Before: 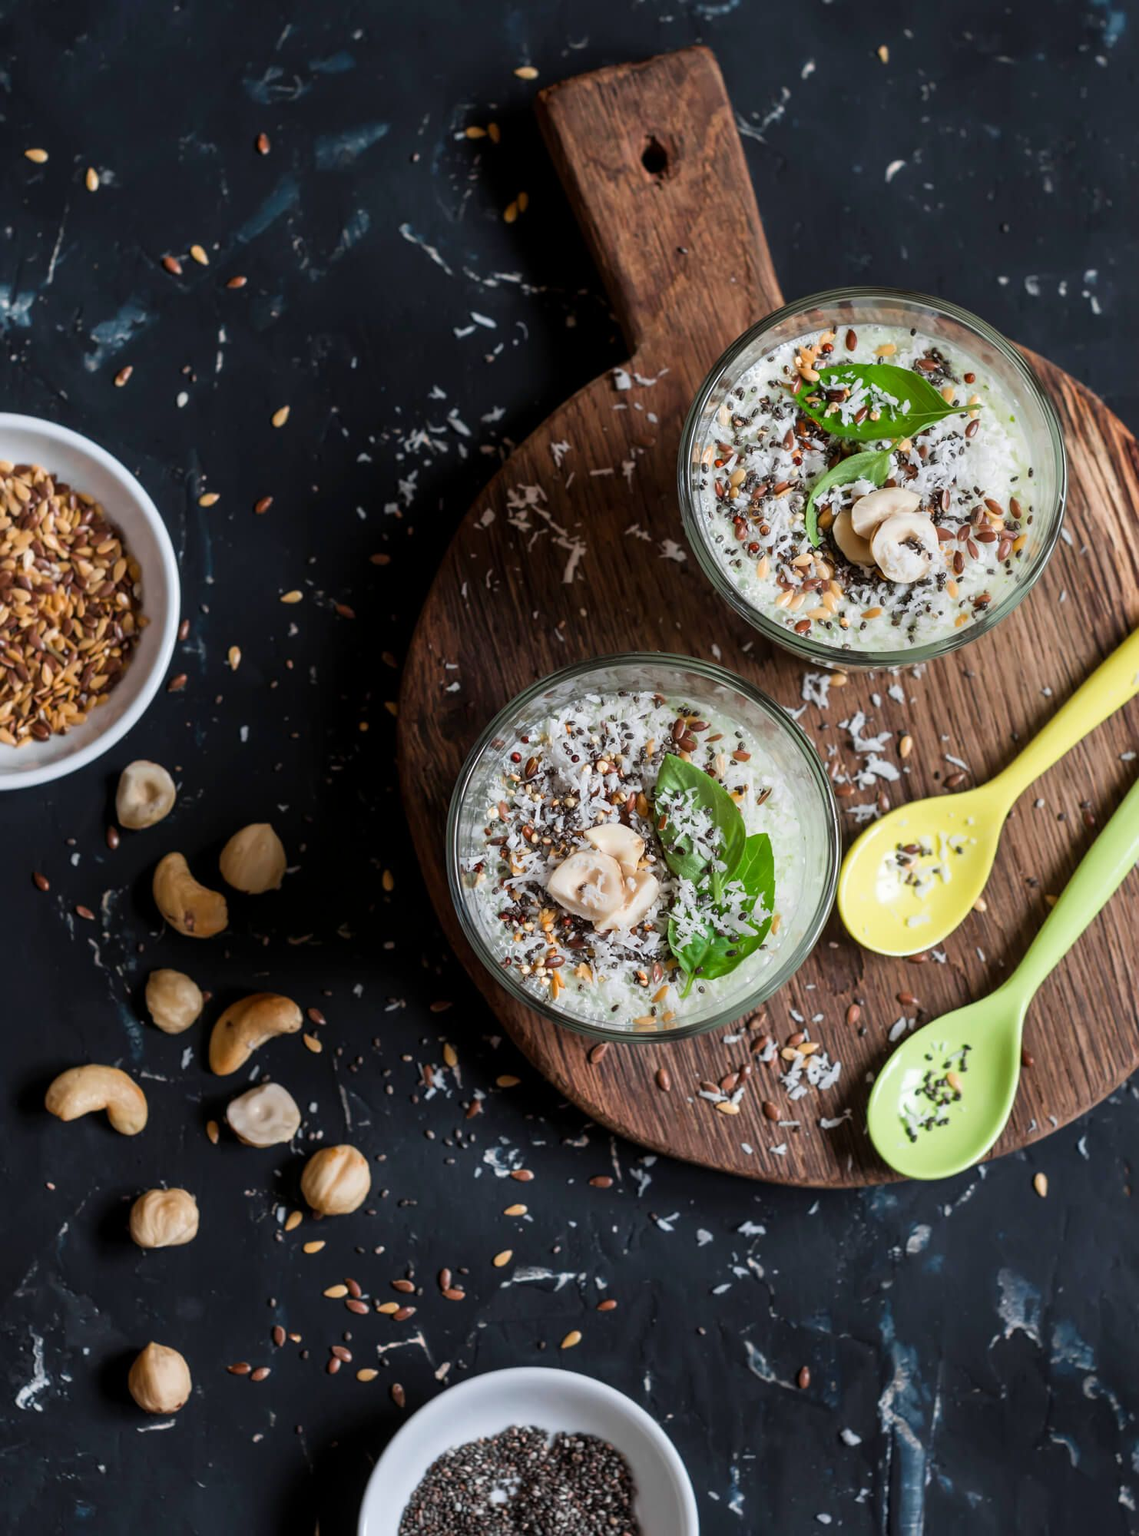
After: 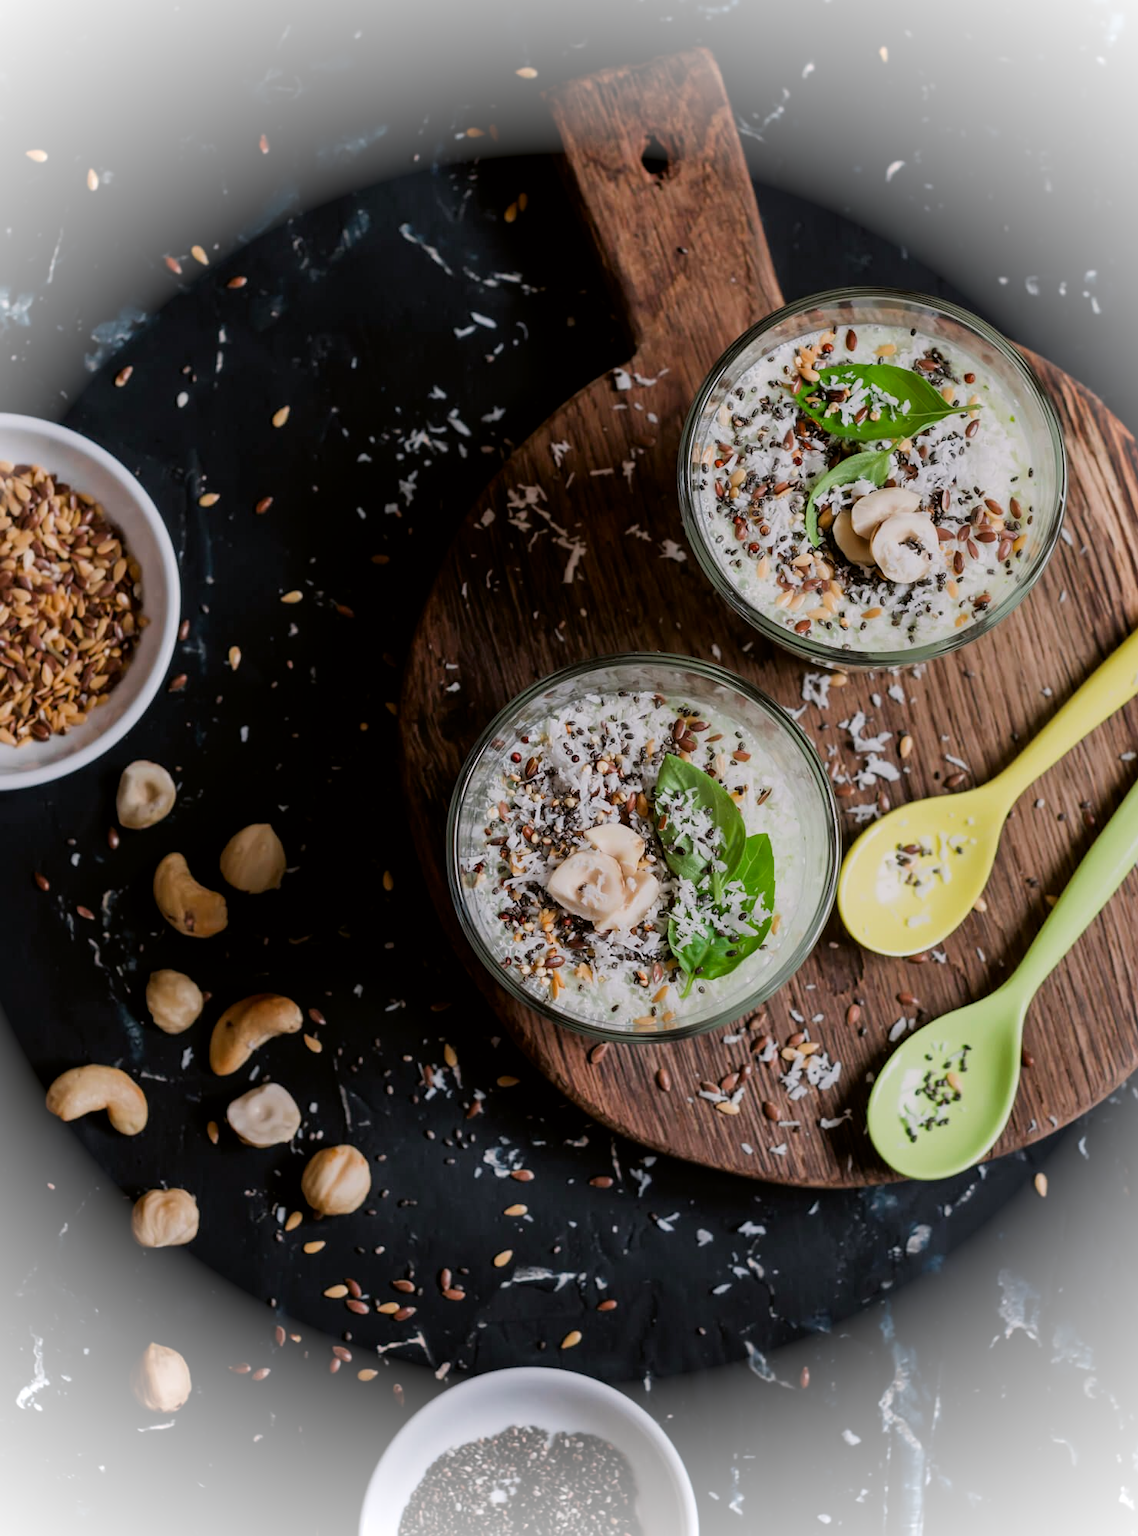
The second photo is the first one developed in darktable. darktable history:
color correction: highlights a* 3.03, highlights b* -0.952, shadows a* -0.088, shadows b* 2.37, saturation 0.975
vignetting: brightness 0.99, saturation -0.495, unbound false
filmic rgb: black relative exposure -8.01 EV, white relative exposure 3.99 EV, hardness 4.13, contrast 0.996
contrast brightness saturation: contrast 0.035, brightness -0.038
